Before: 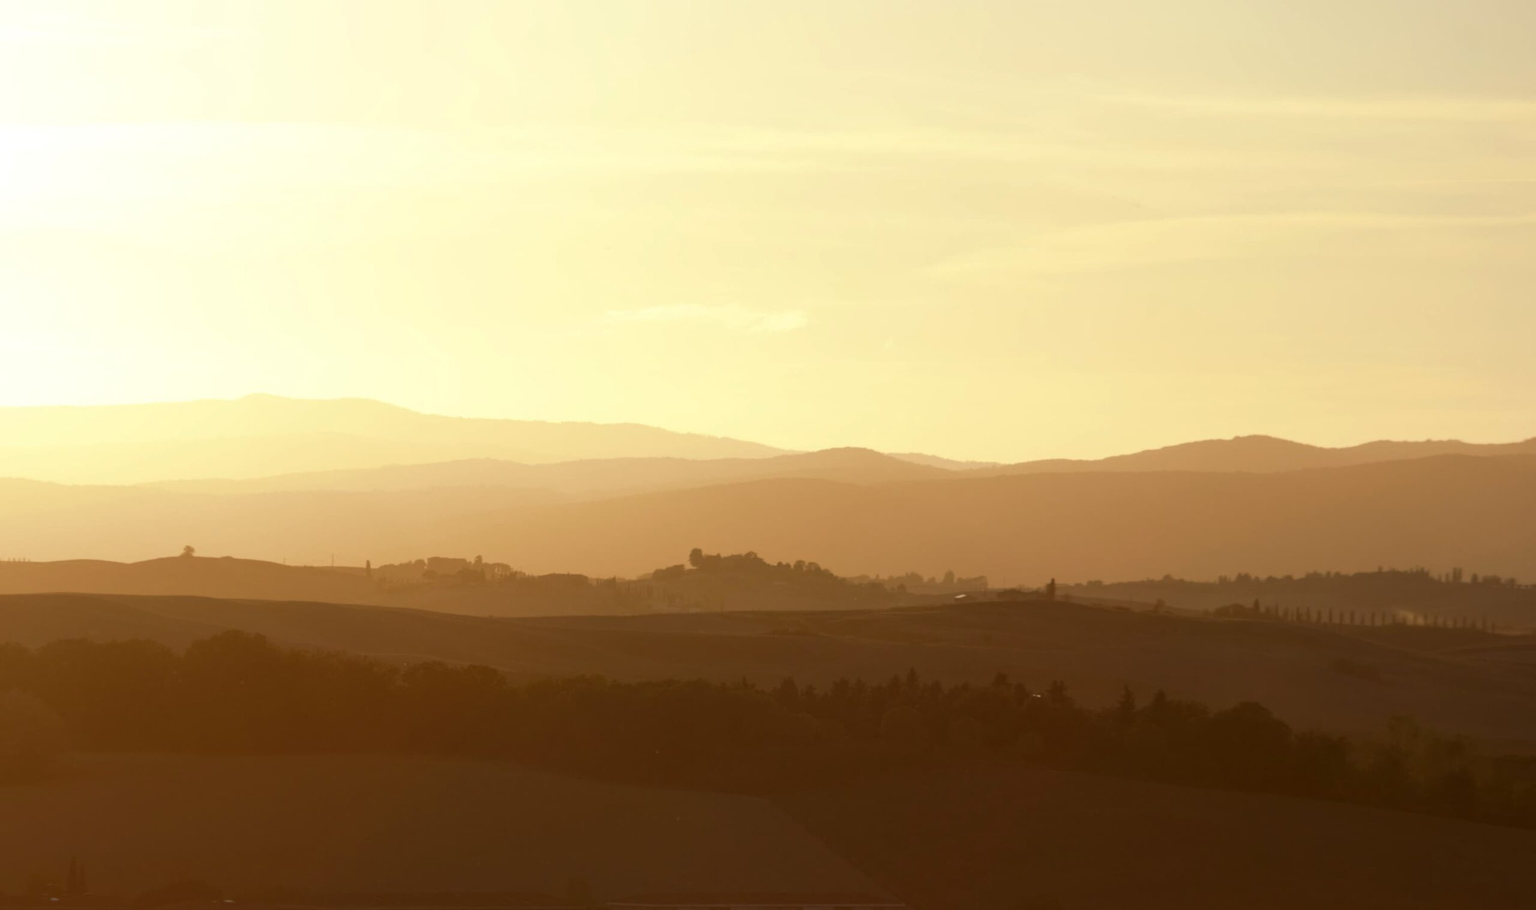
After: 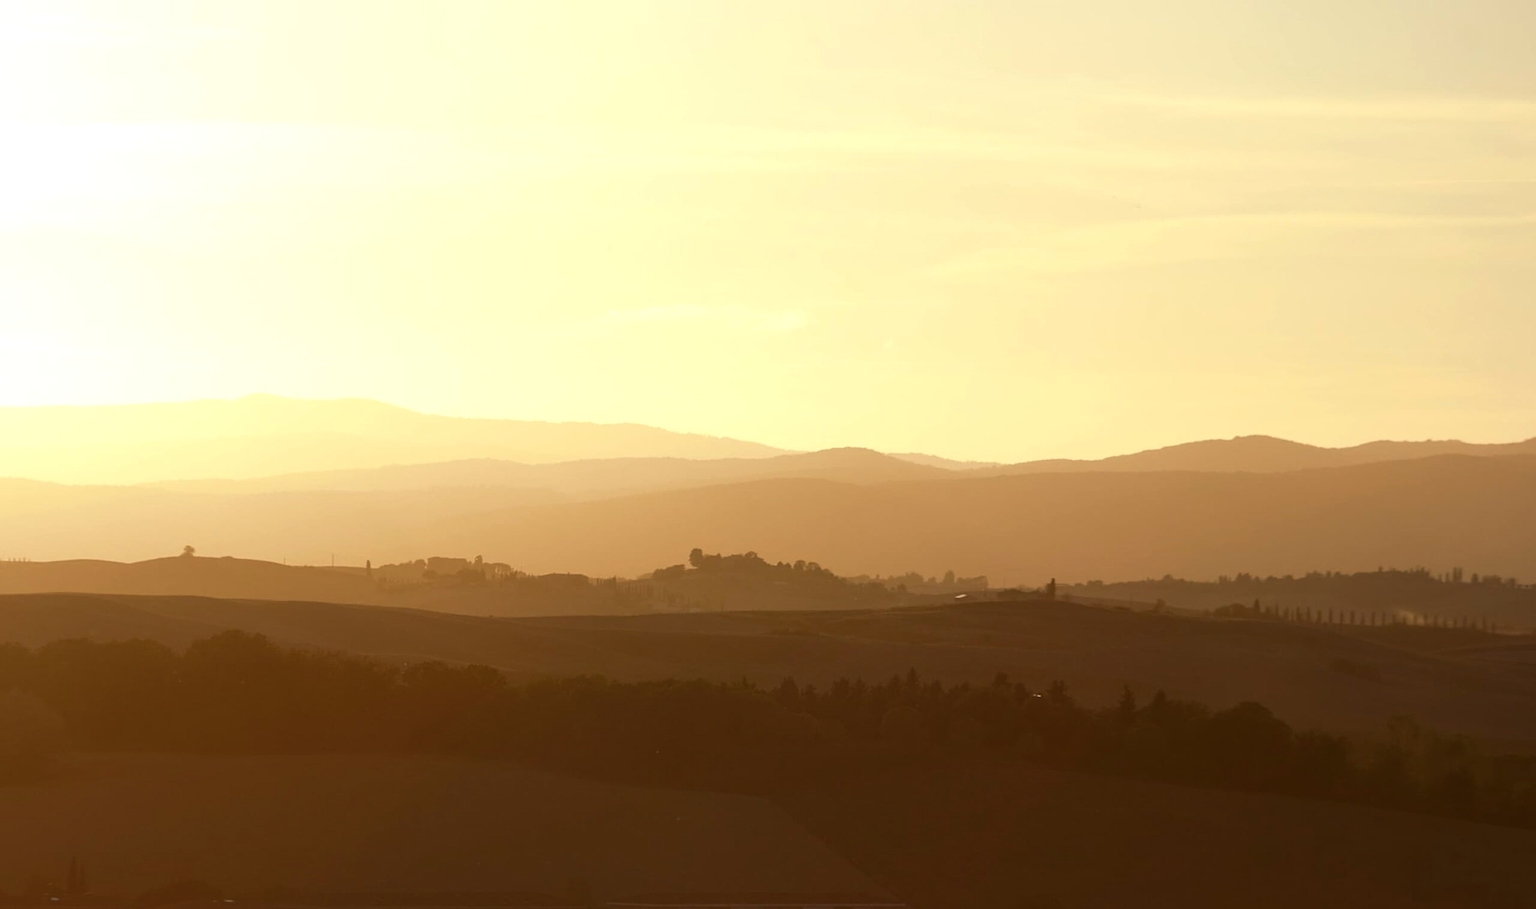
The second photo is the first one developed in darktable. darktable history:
color balance rgb: shadows lift › luminance -10%, highlights gain › luminance 10%, saturation formula JzAzBz (2021)
sharpen: on, module defaults
